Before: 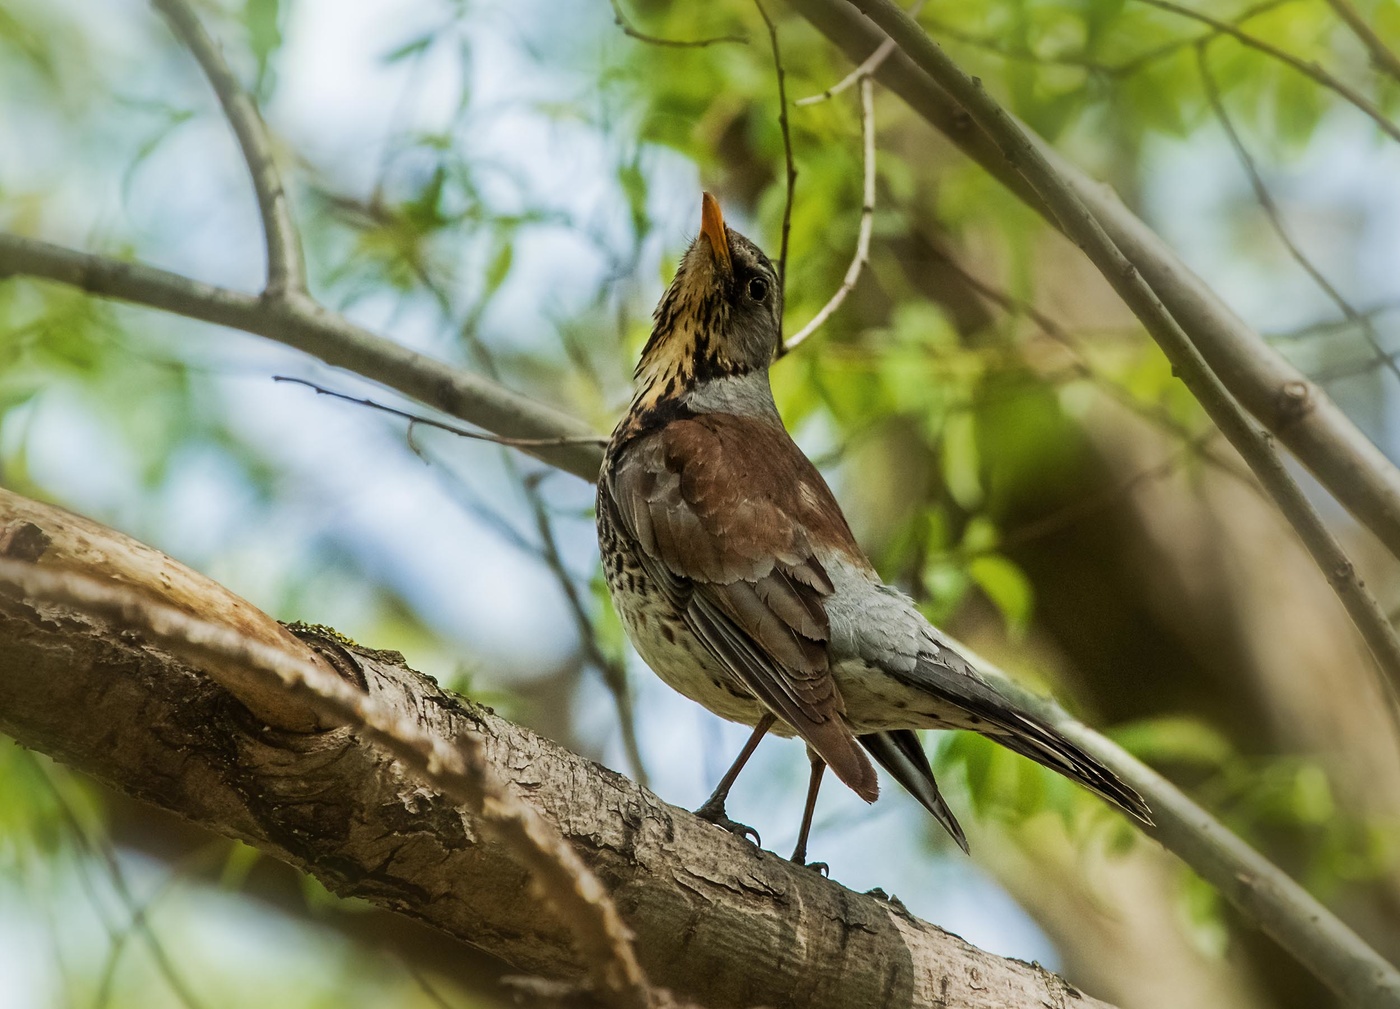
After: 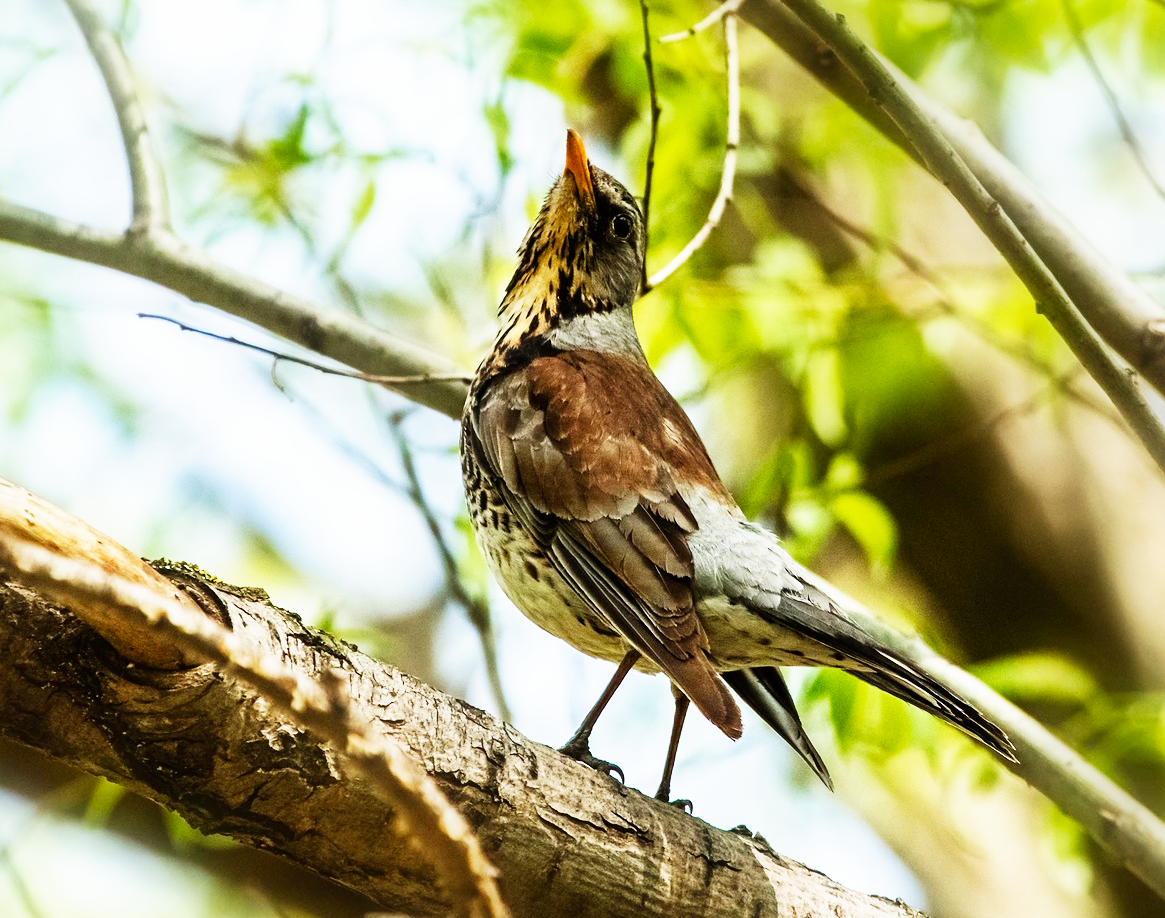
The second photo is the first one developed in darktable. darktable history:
base curve: curves: ch0 [(0, 0) (0.007, 0.004) (0.027, 0.03) (0.046, 0.07) (0.207, 0.54) (0.442, 0.872) (0.673, 0.972) (1, 1)], preserve colors none
crop: left 9.771%, top 6.326%, right 6.953%, bottom 2.612%
